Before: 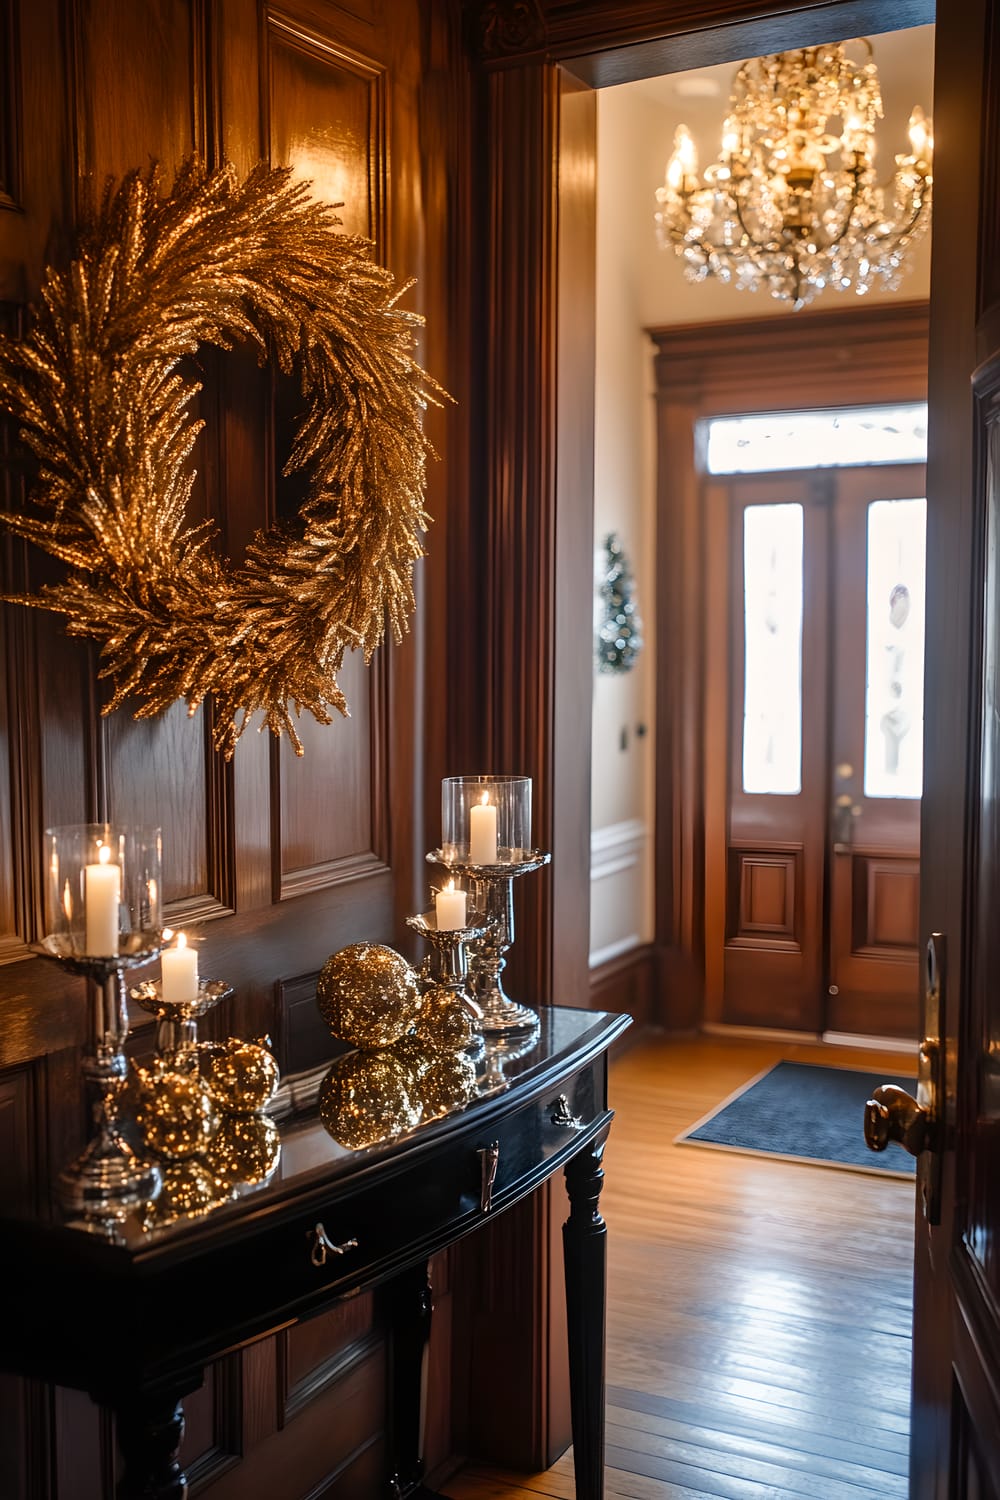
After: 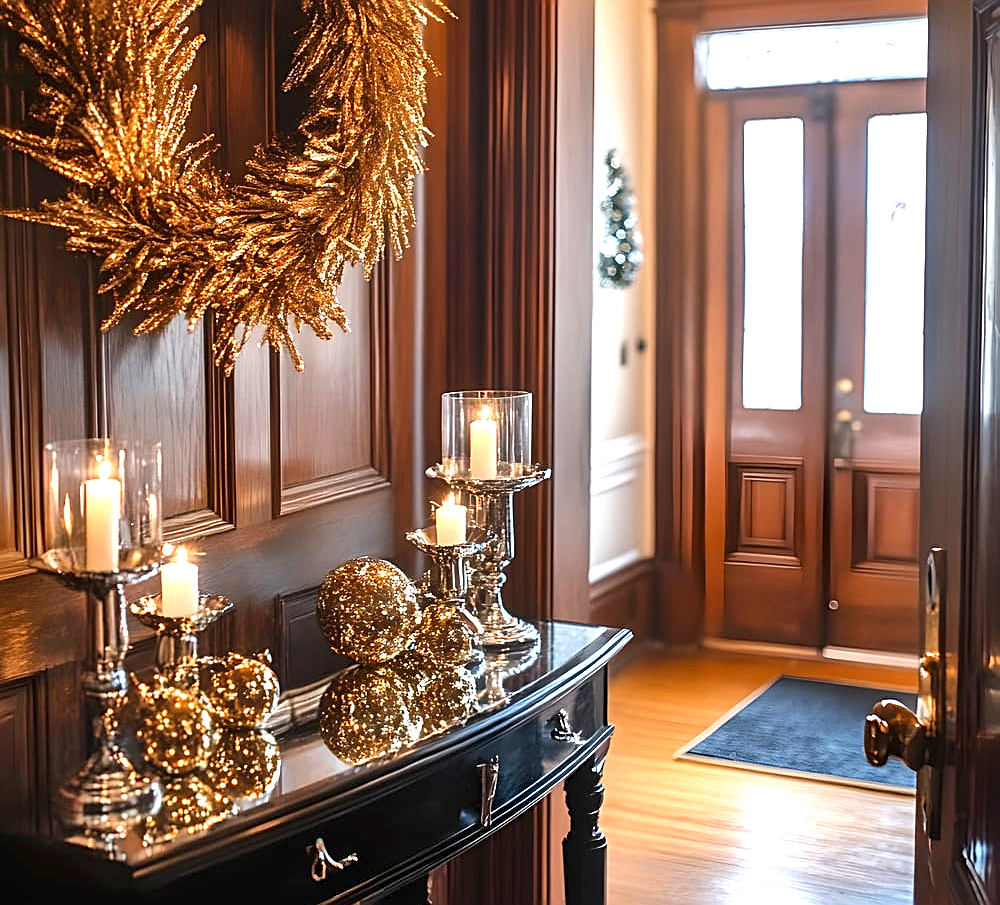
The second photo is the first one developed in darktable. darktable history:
crop and rotate: top 25.681%, bottom 13.938%
sharpen: on, module defaults
shadows and highlights: soften with gaussian
exposure: black level correction 0, exposure 1.001 EV, compensate highlight preservation false
